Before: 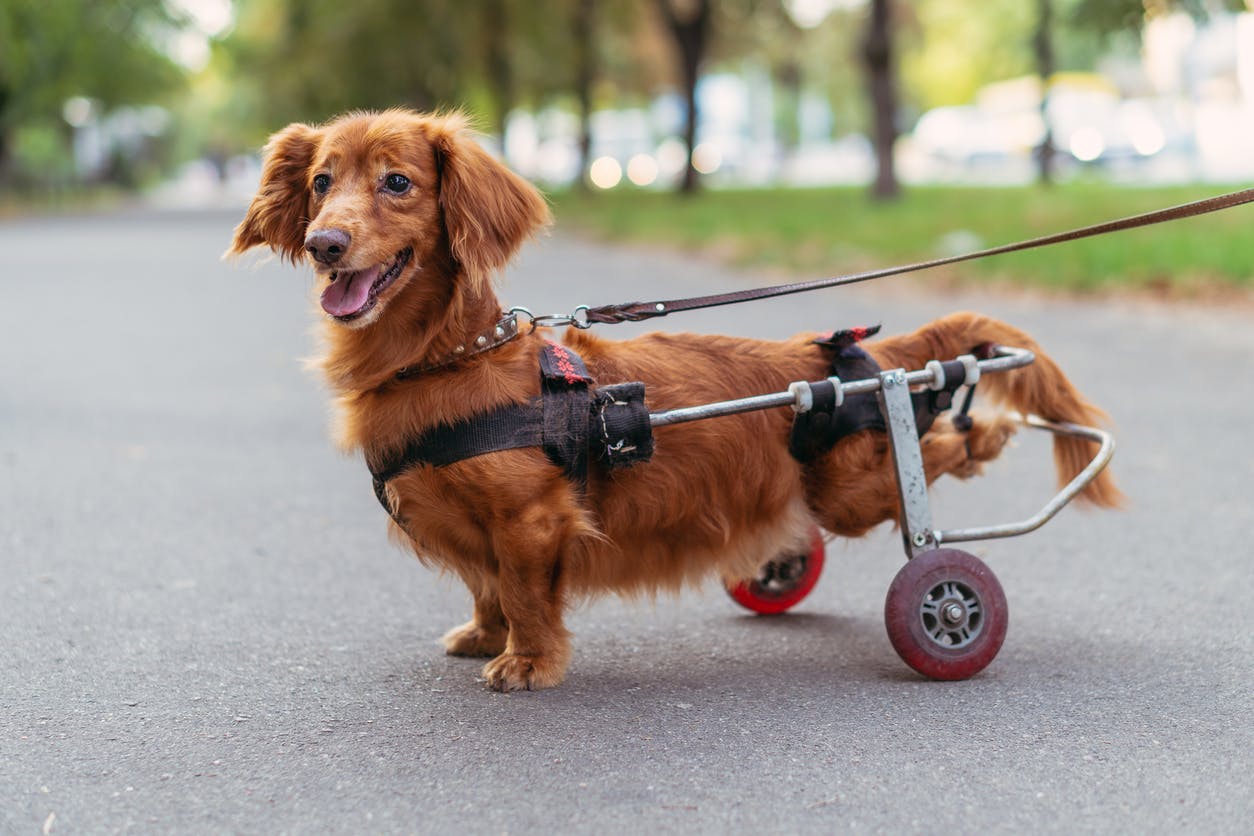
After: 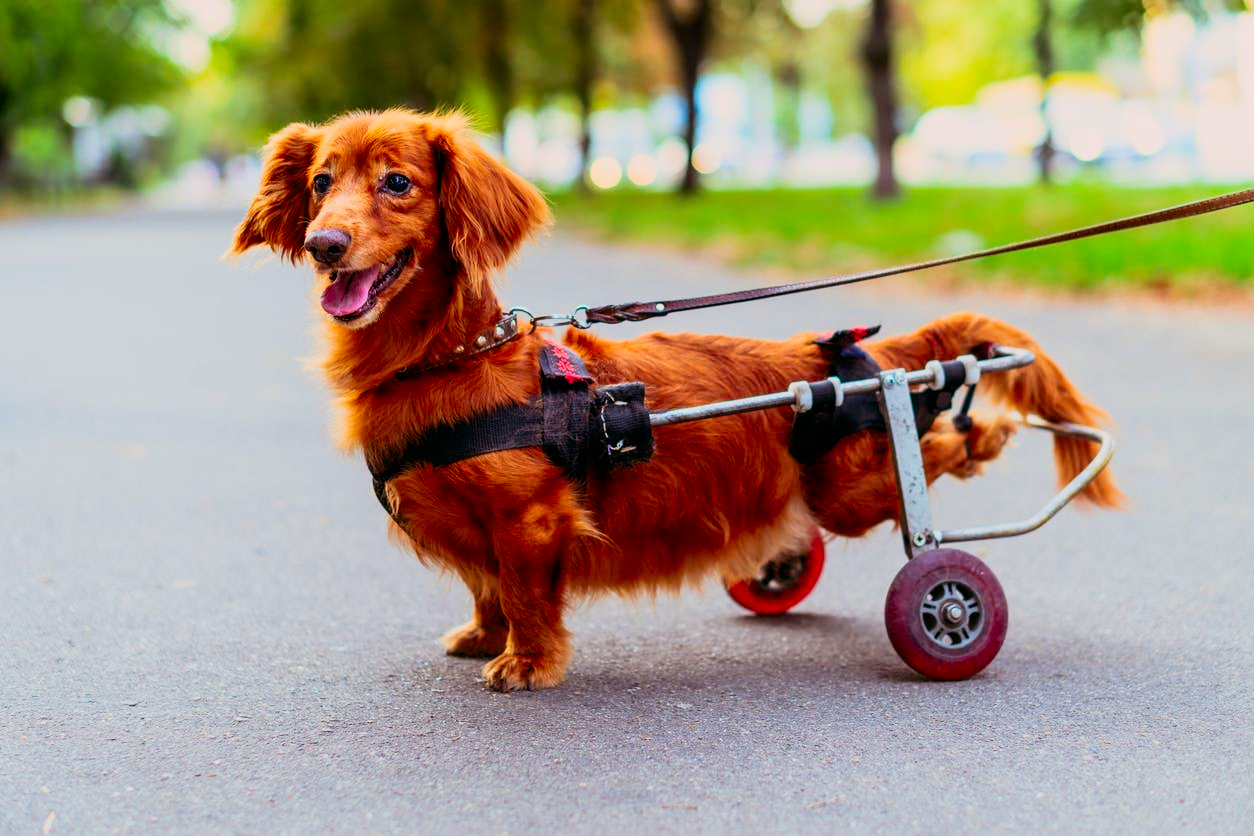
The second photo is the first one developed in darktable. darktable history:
contrast brightness saturation: contrast 0.26, brightness 0.02, saturation 0.87
filmic rgb: black relative exposure -7.65 EV, white relative exposure 4.56 EV, hardness 3.61, color science v6 (2022)
